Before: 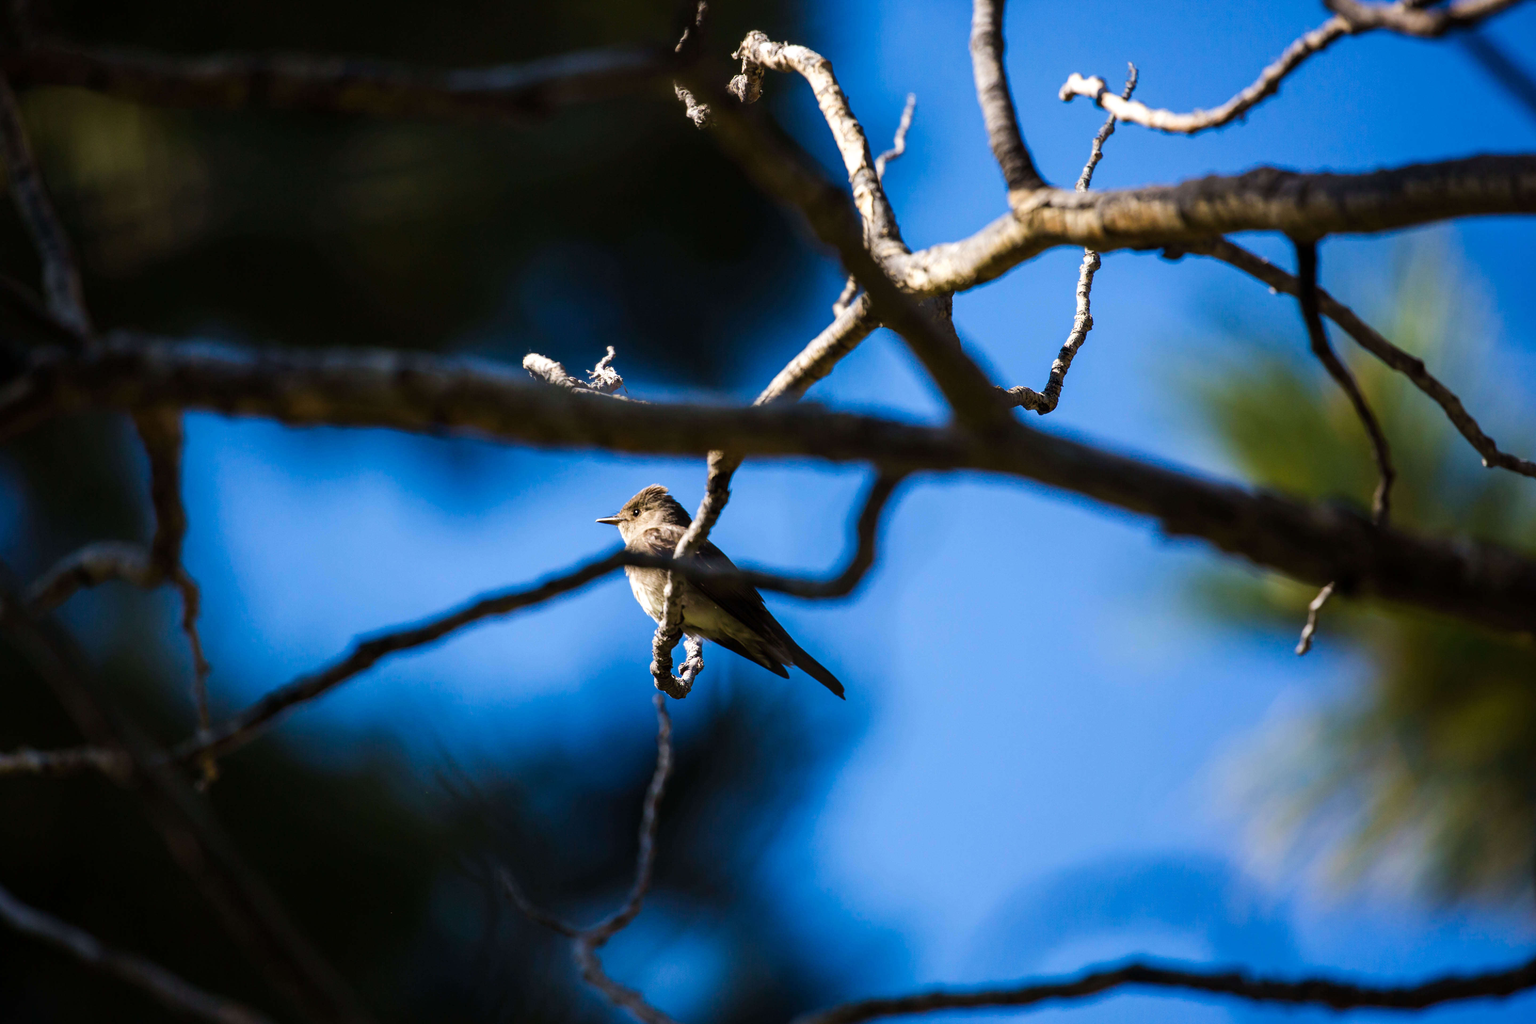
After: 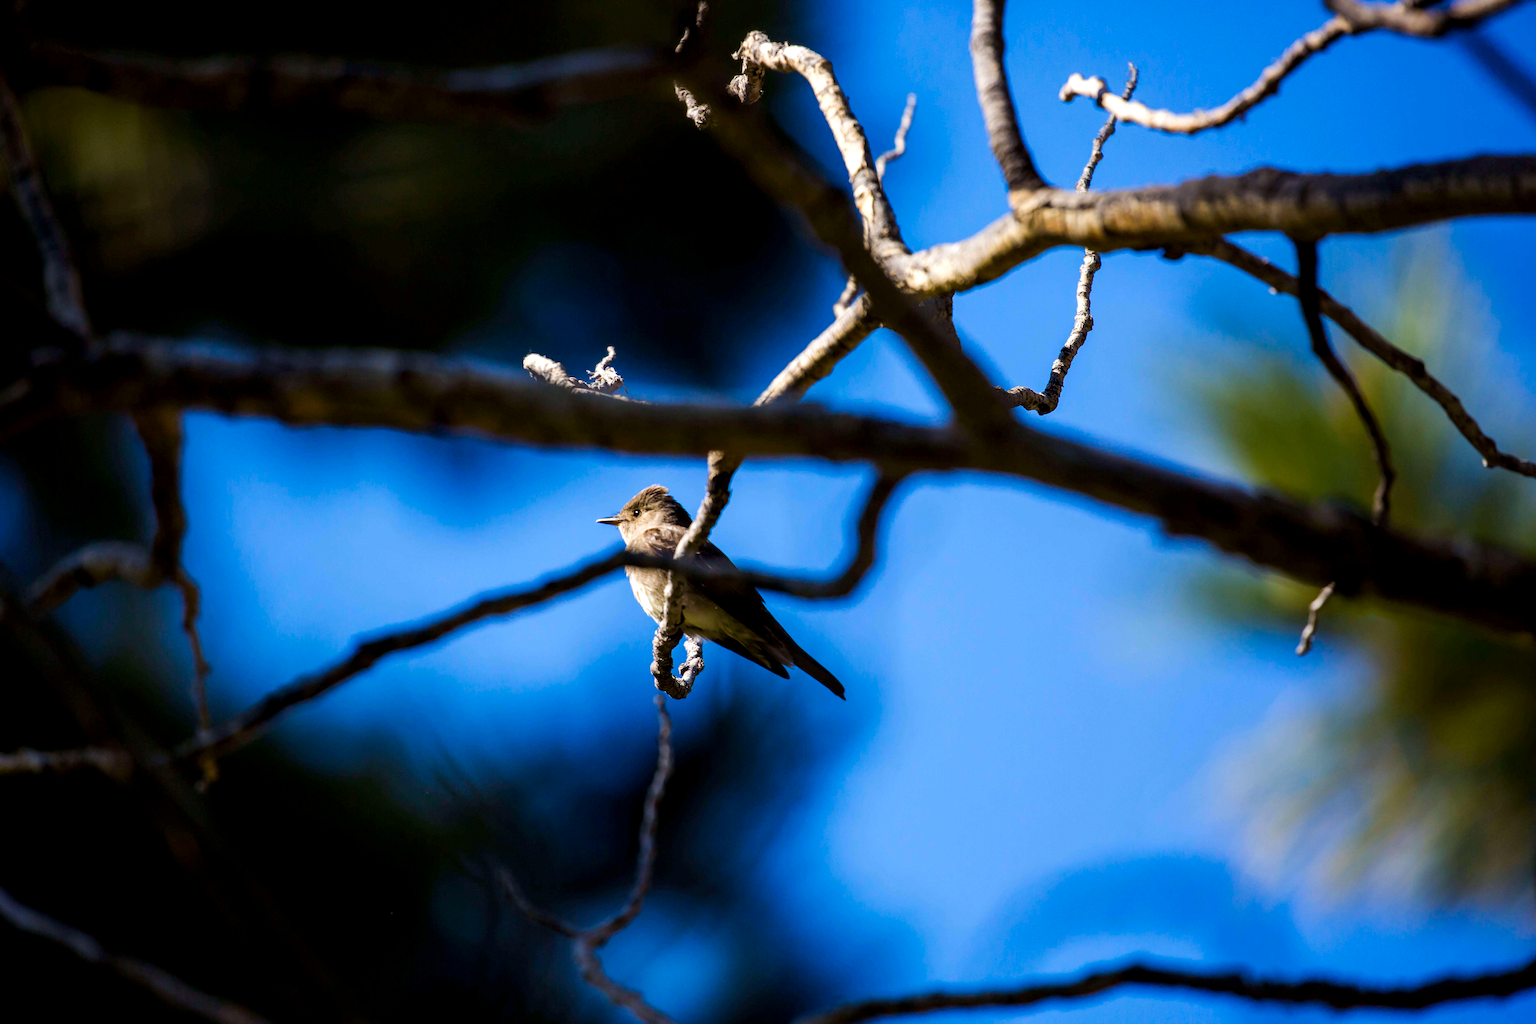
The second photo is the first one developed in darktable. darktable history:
exposure: black level correction 0.004, exposure 0.015 EV, compensate exposure bias true, compensate highlight preservation false
tone equalizer: on, module defaults
color balance rgb: shadows lift › chroma 3.242%, shadows lift › hue 280.11°, linear chroma grading › global chroma 9.88%, perceptual saturation grading › global saturation 0.582%
